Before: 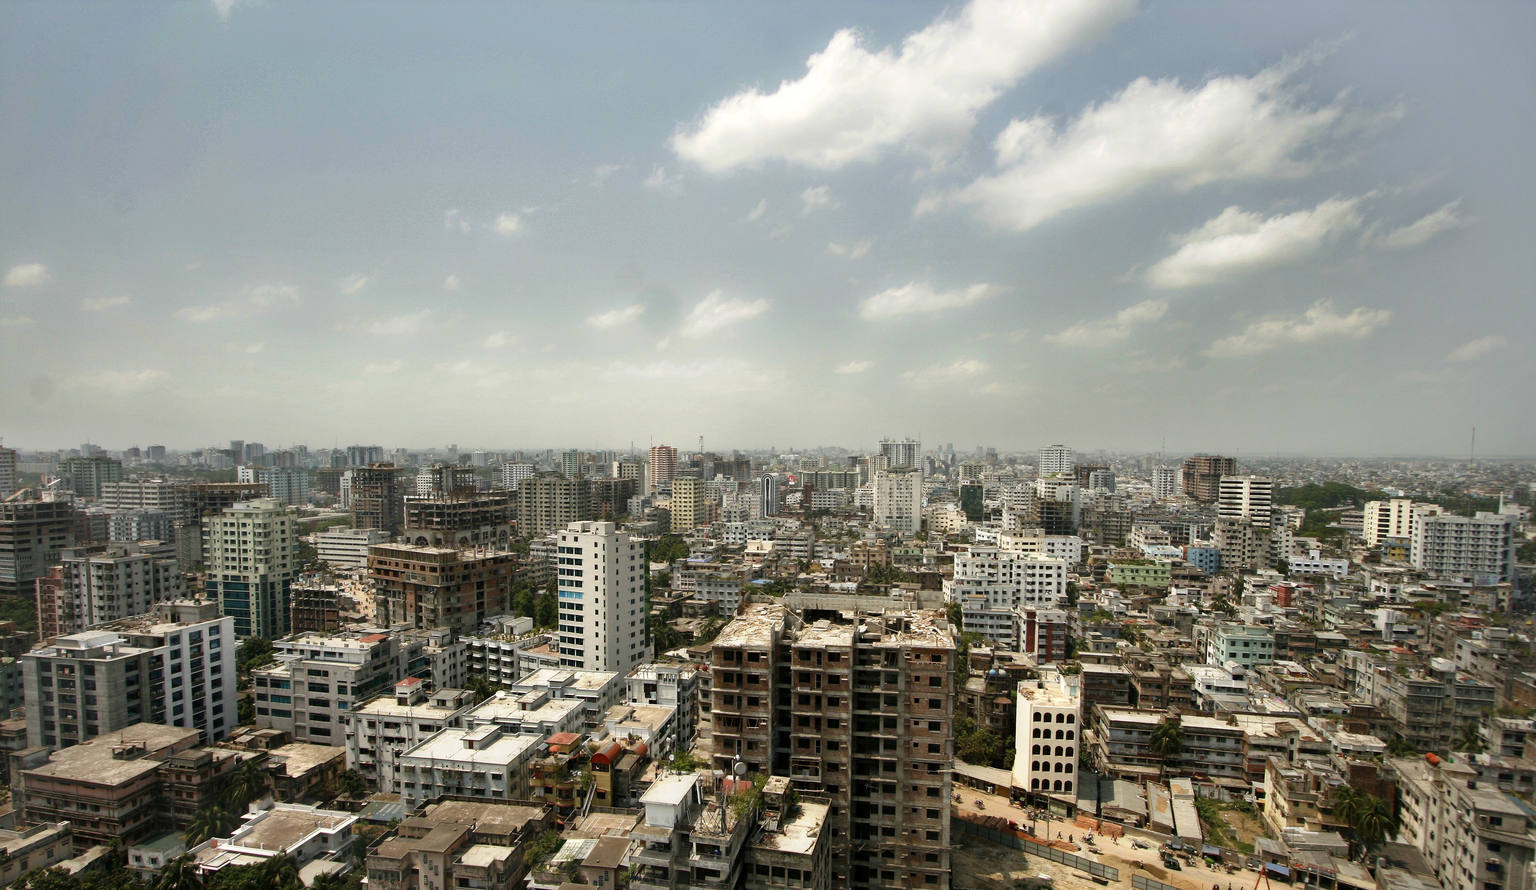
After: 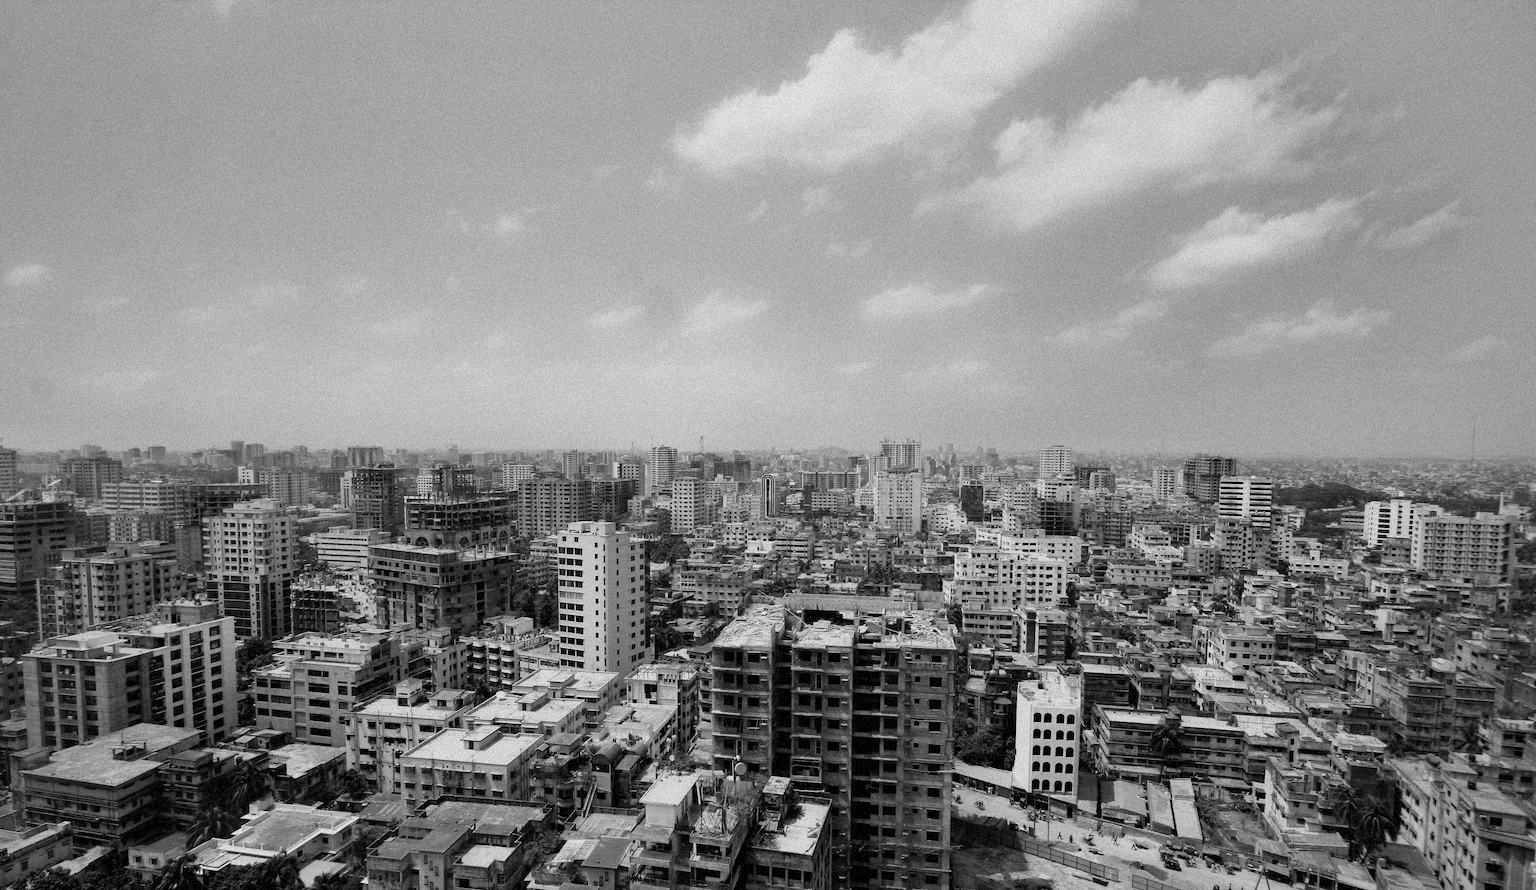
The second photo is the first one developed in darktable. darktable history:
grain: coarseness 9.38 ISO, strength 34.99%, mid-tones bias 0%
monochrome: on, module defaults
white balance: red 1.08, blue 0.791
filmic rgb: white relative exposure 3.8 EV, hardness 4.35
